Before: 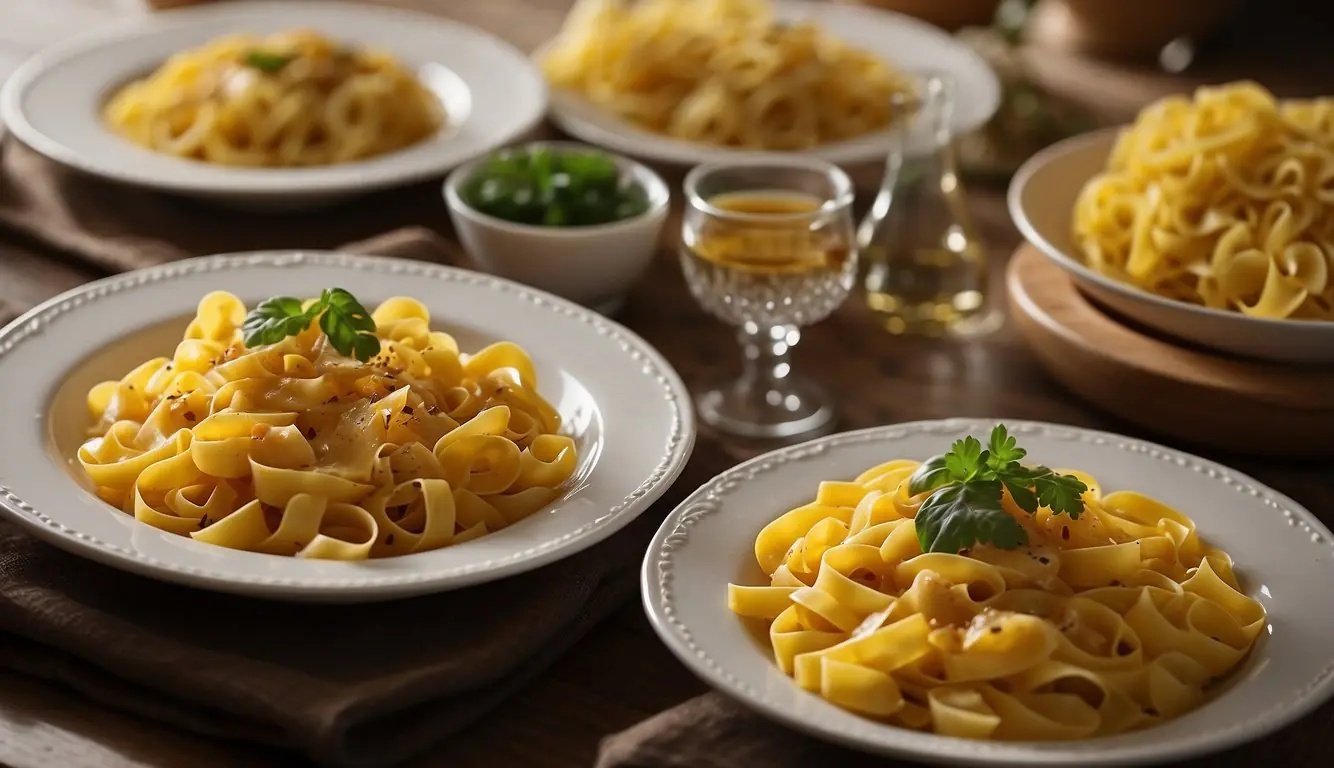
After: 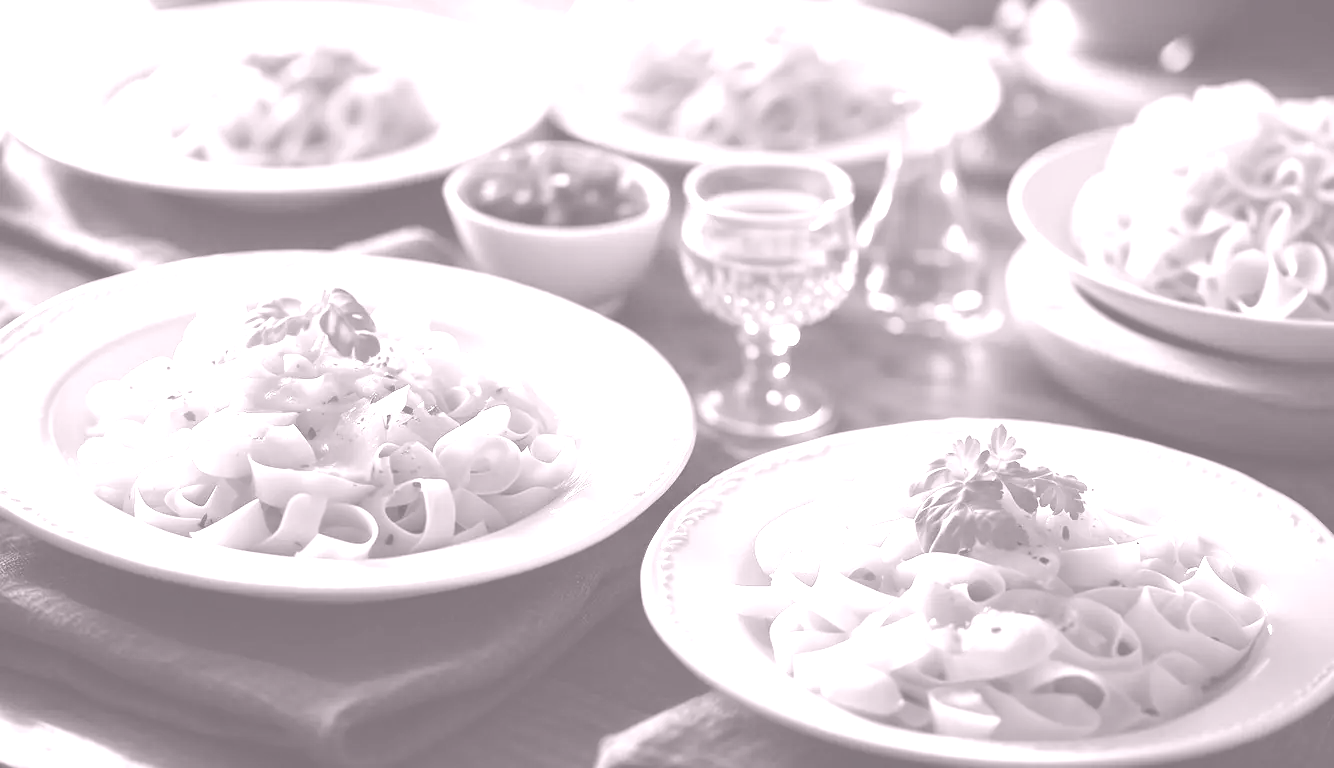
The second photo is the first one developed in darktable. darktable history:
exposure: black level correction 0.001, exposure 0.3 EV, compensate highlight preservation false
colorize: hue 25.2°, saturation 83%, source mix 82%, lightness 79%, version 1
